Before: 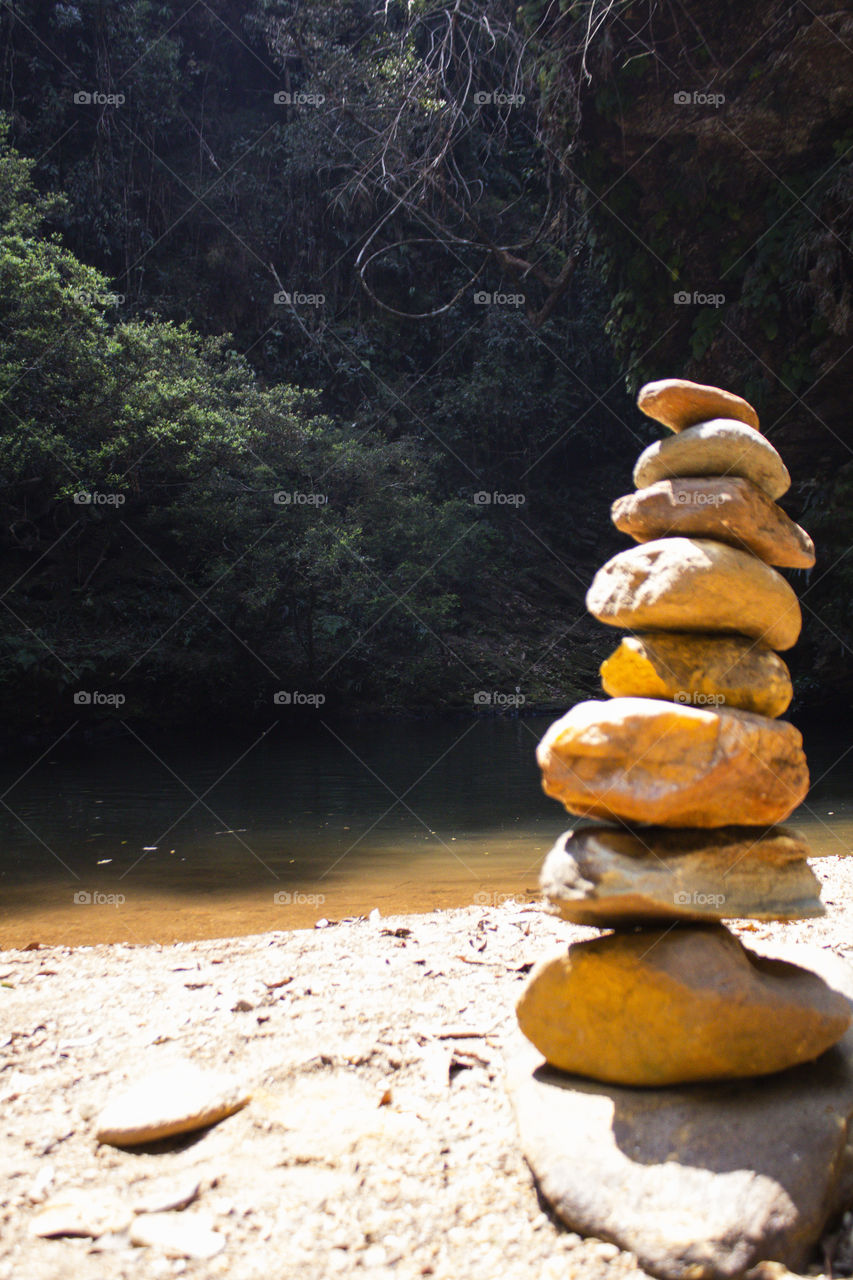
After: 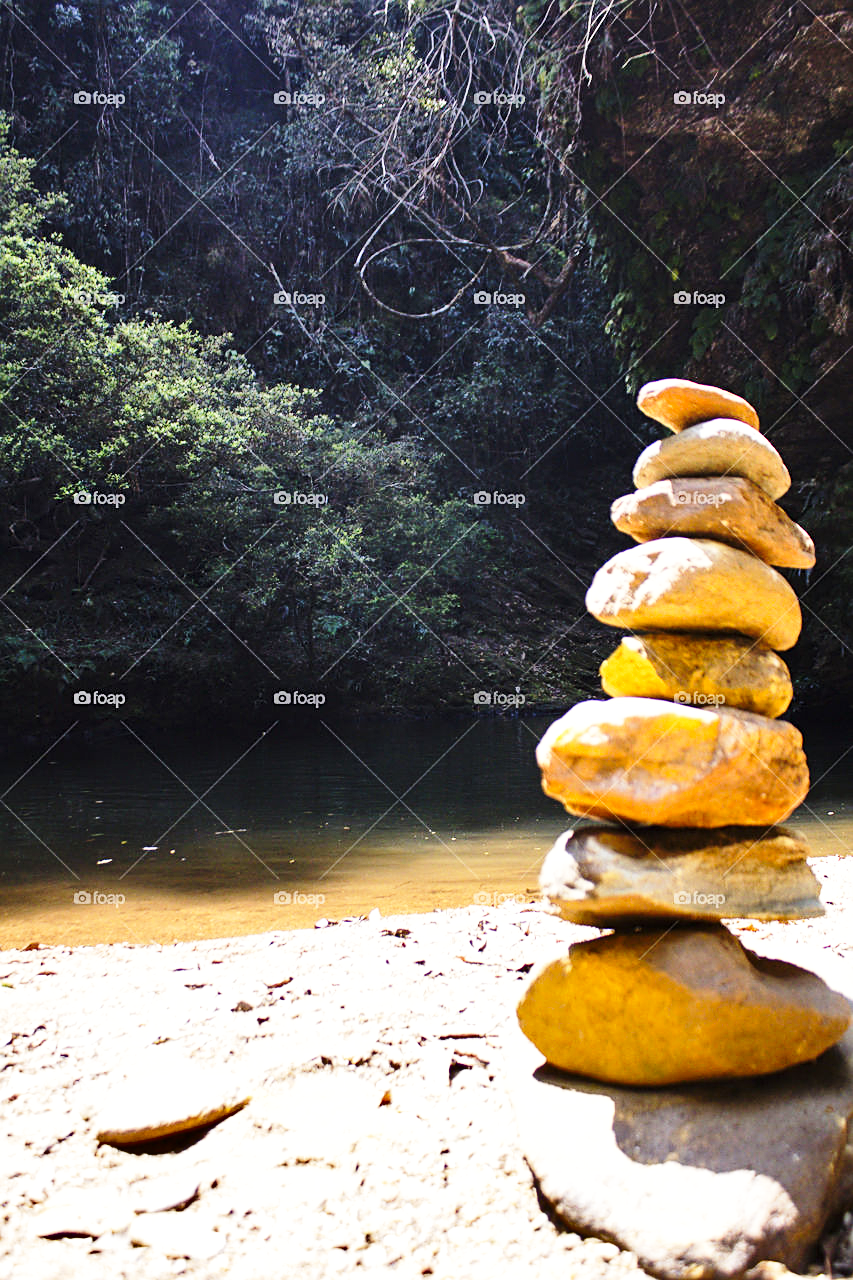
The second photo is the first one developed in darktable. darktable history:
sharpen: on, module defaults
base curve: curves: ch0 [(0, 0) (0.028, 0.03) (0.121, 0.232) (0.46, 0.748) (0.859, 0.968) (1, 1)], preserve colors none
exposure: black level correction 0.001, exposure 0.191 EV, compensate highlight preservation false
shadows and highlights: low approximation 0.01, soften with gaussian
